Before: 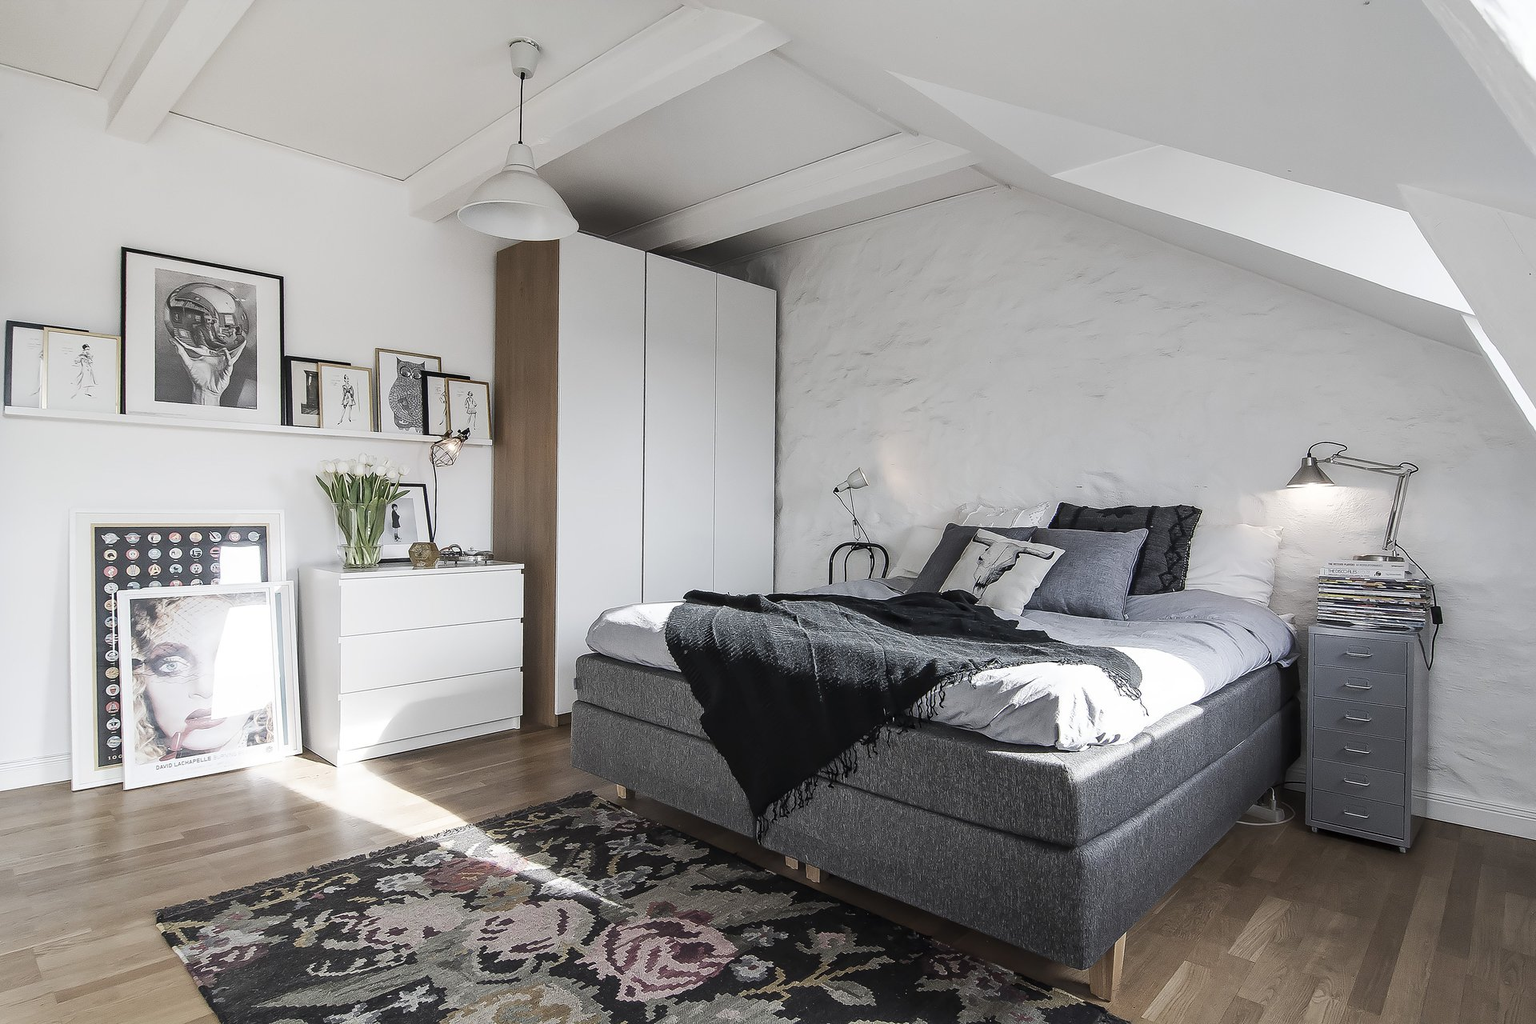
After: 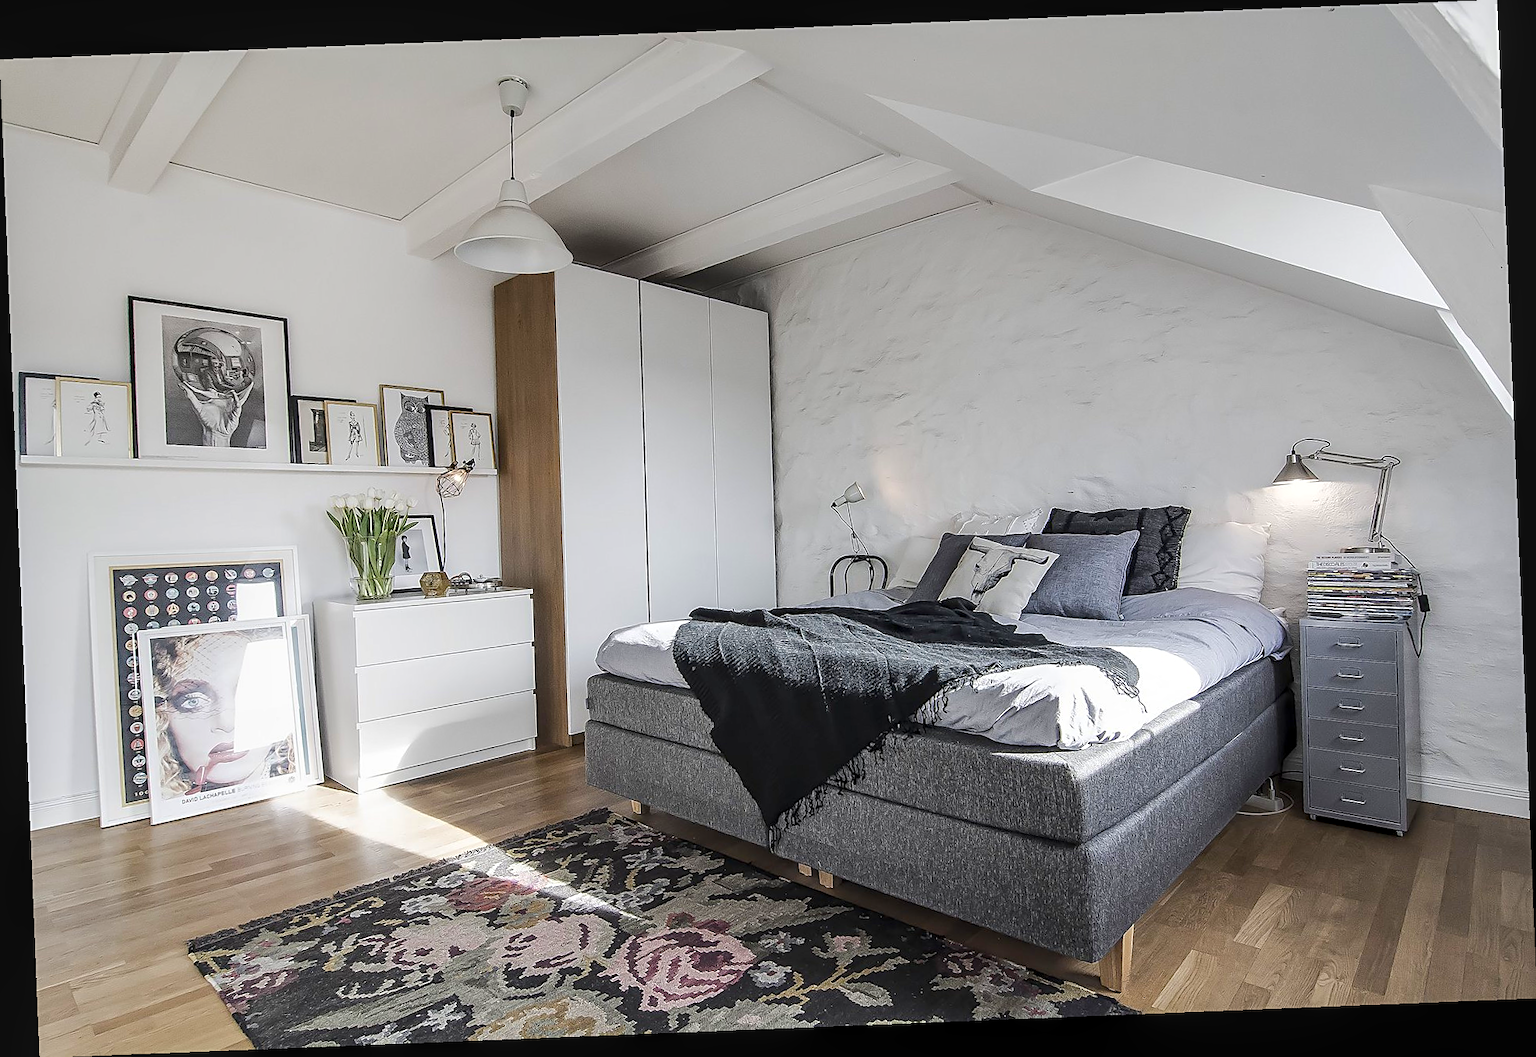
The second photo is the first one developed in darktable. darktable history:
rotate and perspective: rotation -2.29°, automatic cropping off
color balance rgb: perceptual saturation grading › global saturation 25%, perceptual brilliance grading › mid-tones 10%, perceptual brilliance grading › shadows 15%, global vibrance 20%
sharpen: on, module defaults
local contrast: on, module defaults
